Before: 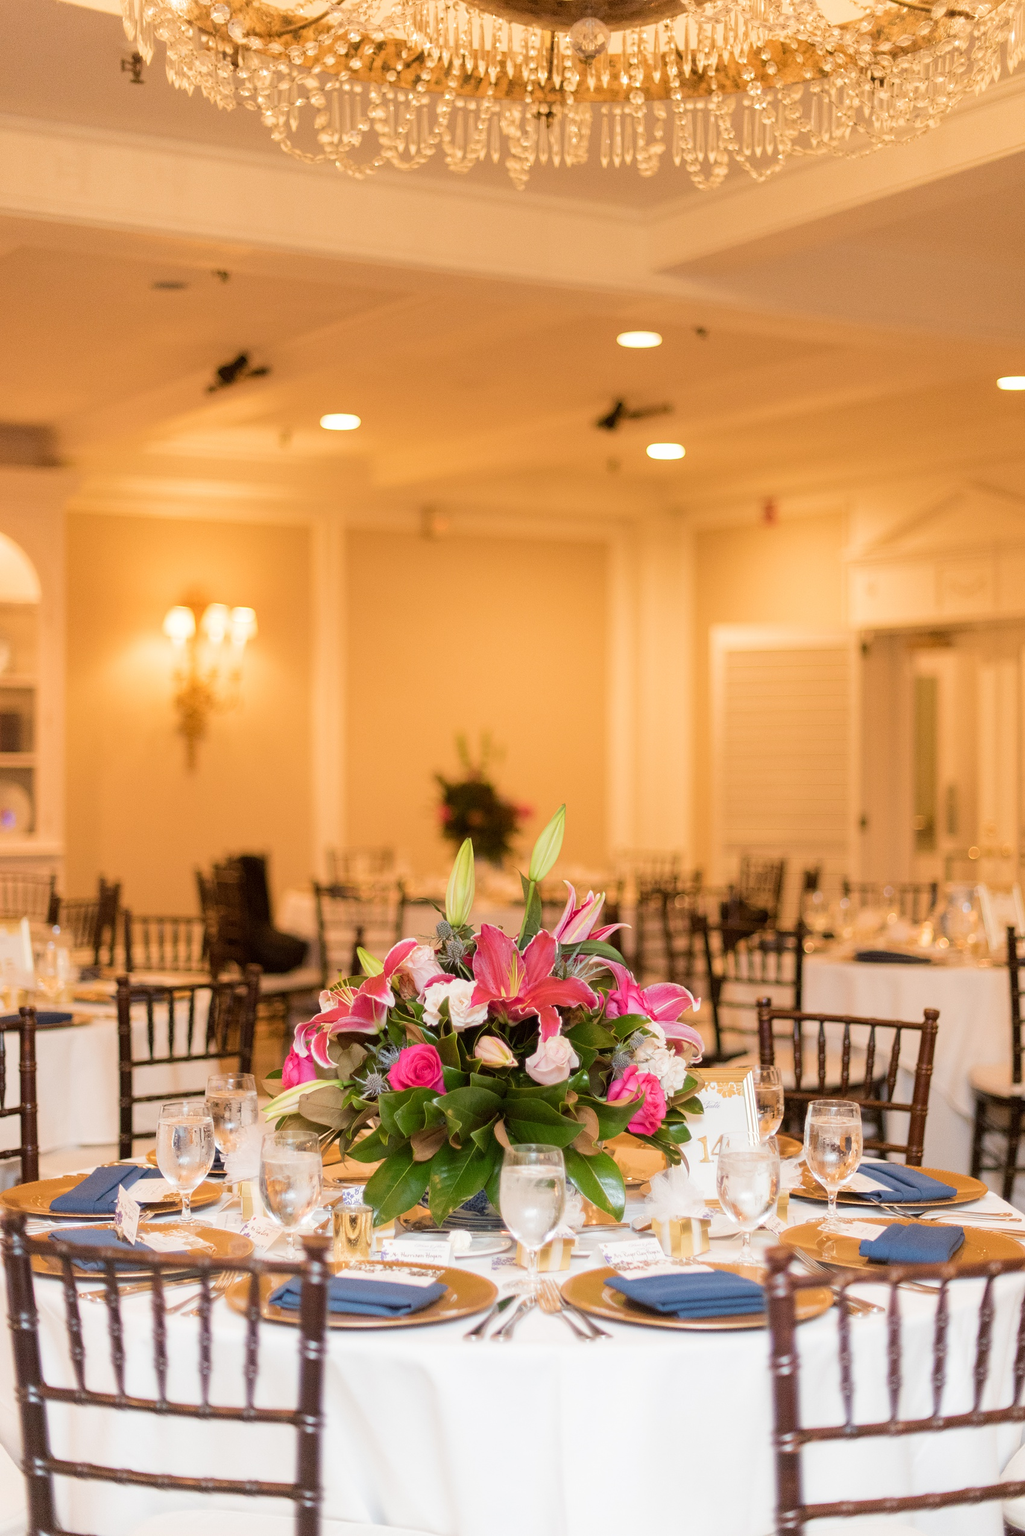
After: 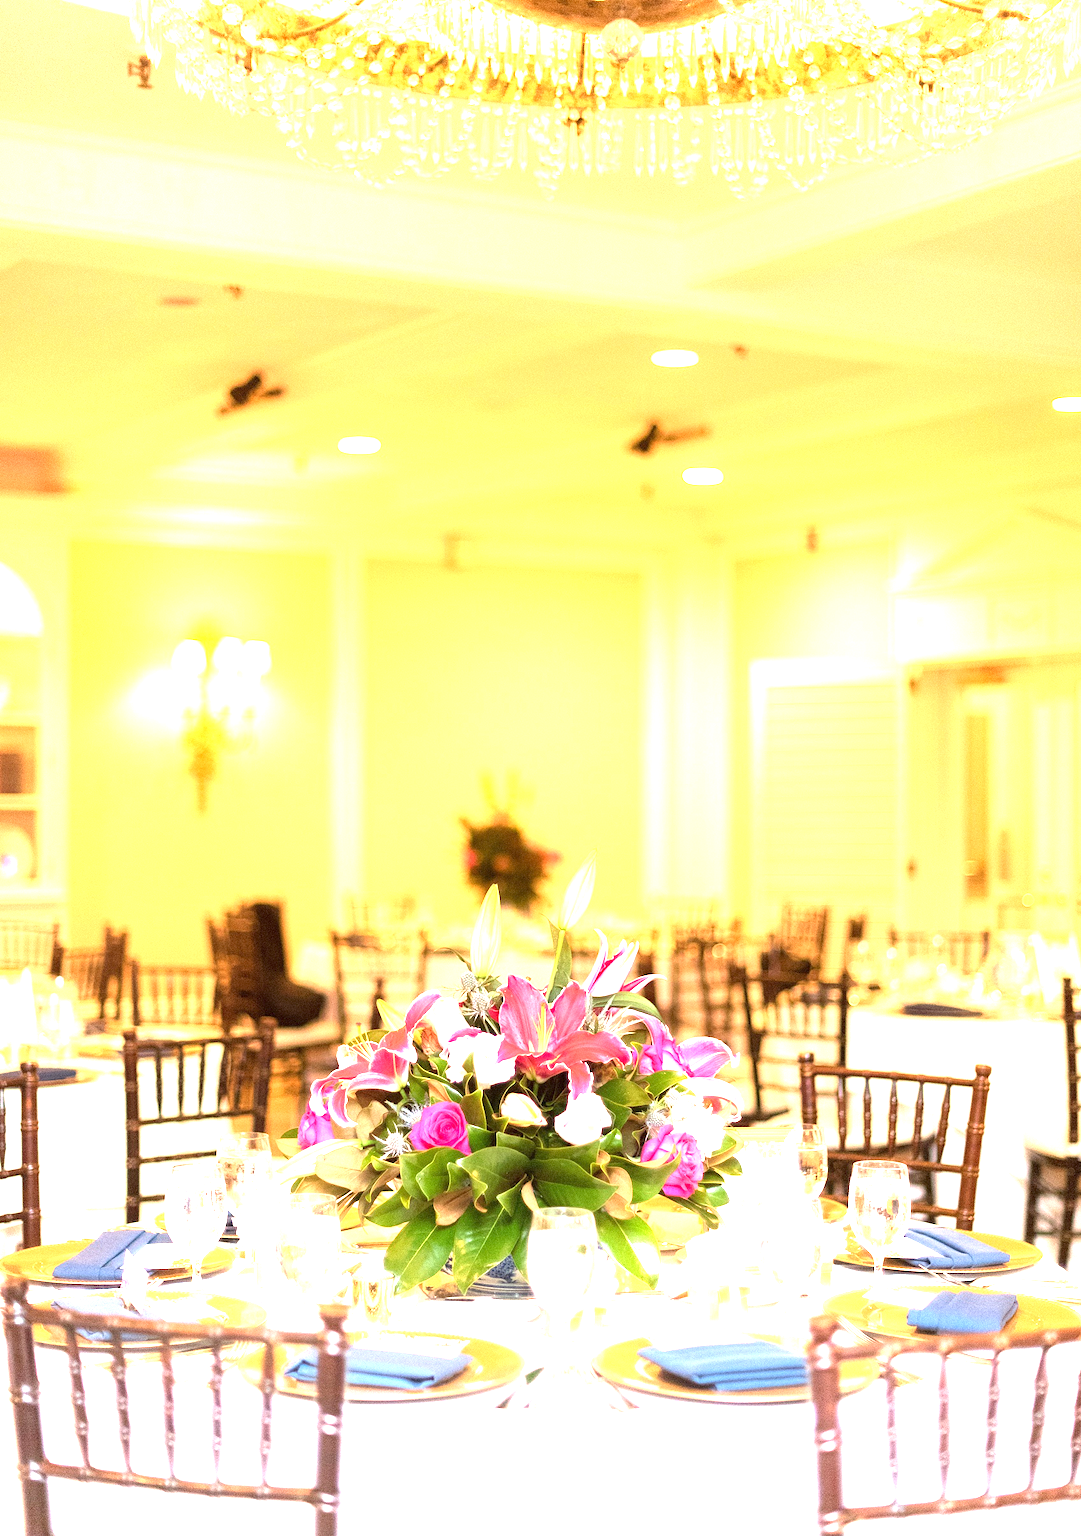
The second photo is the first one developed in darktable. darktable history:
exposure: exposure 2.015 EV, compensate highlight preservation false
crop and rotate: top 0.003%, bottom 5.192%
